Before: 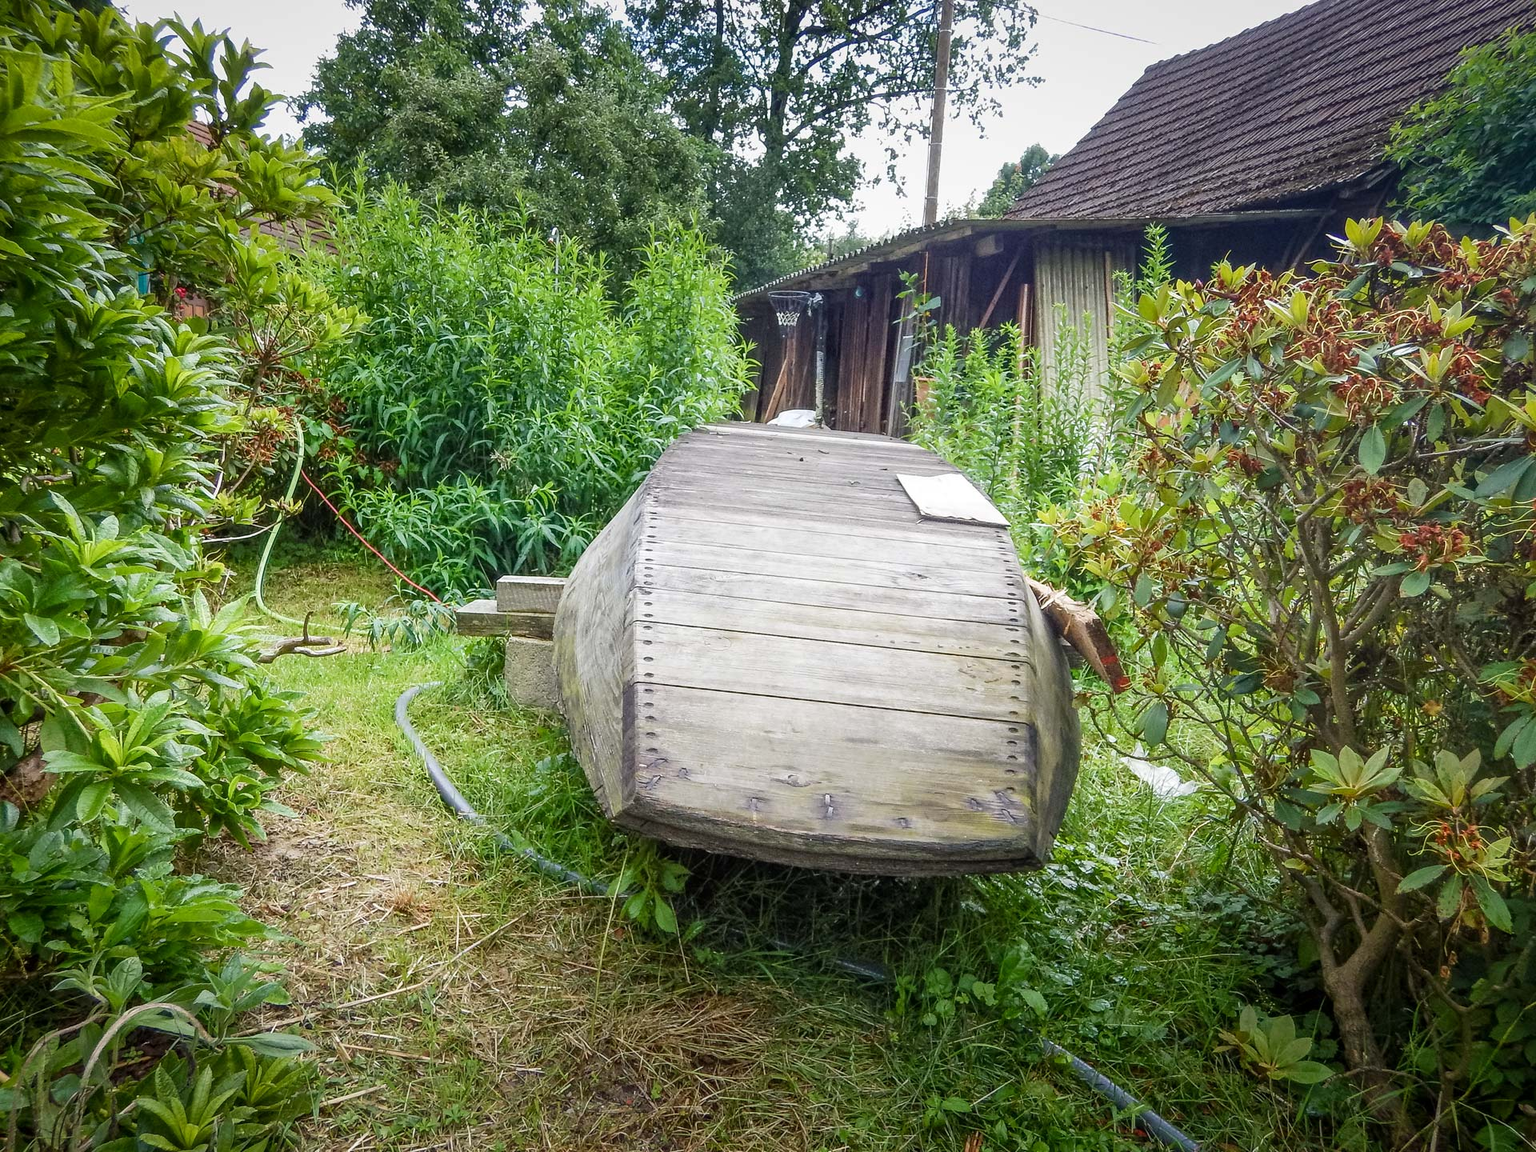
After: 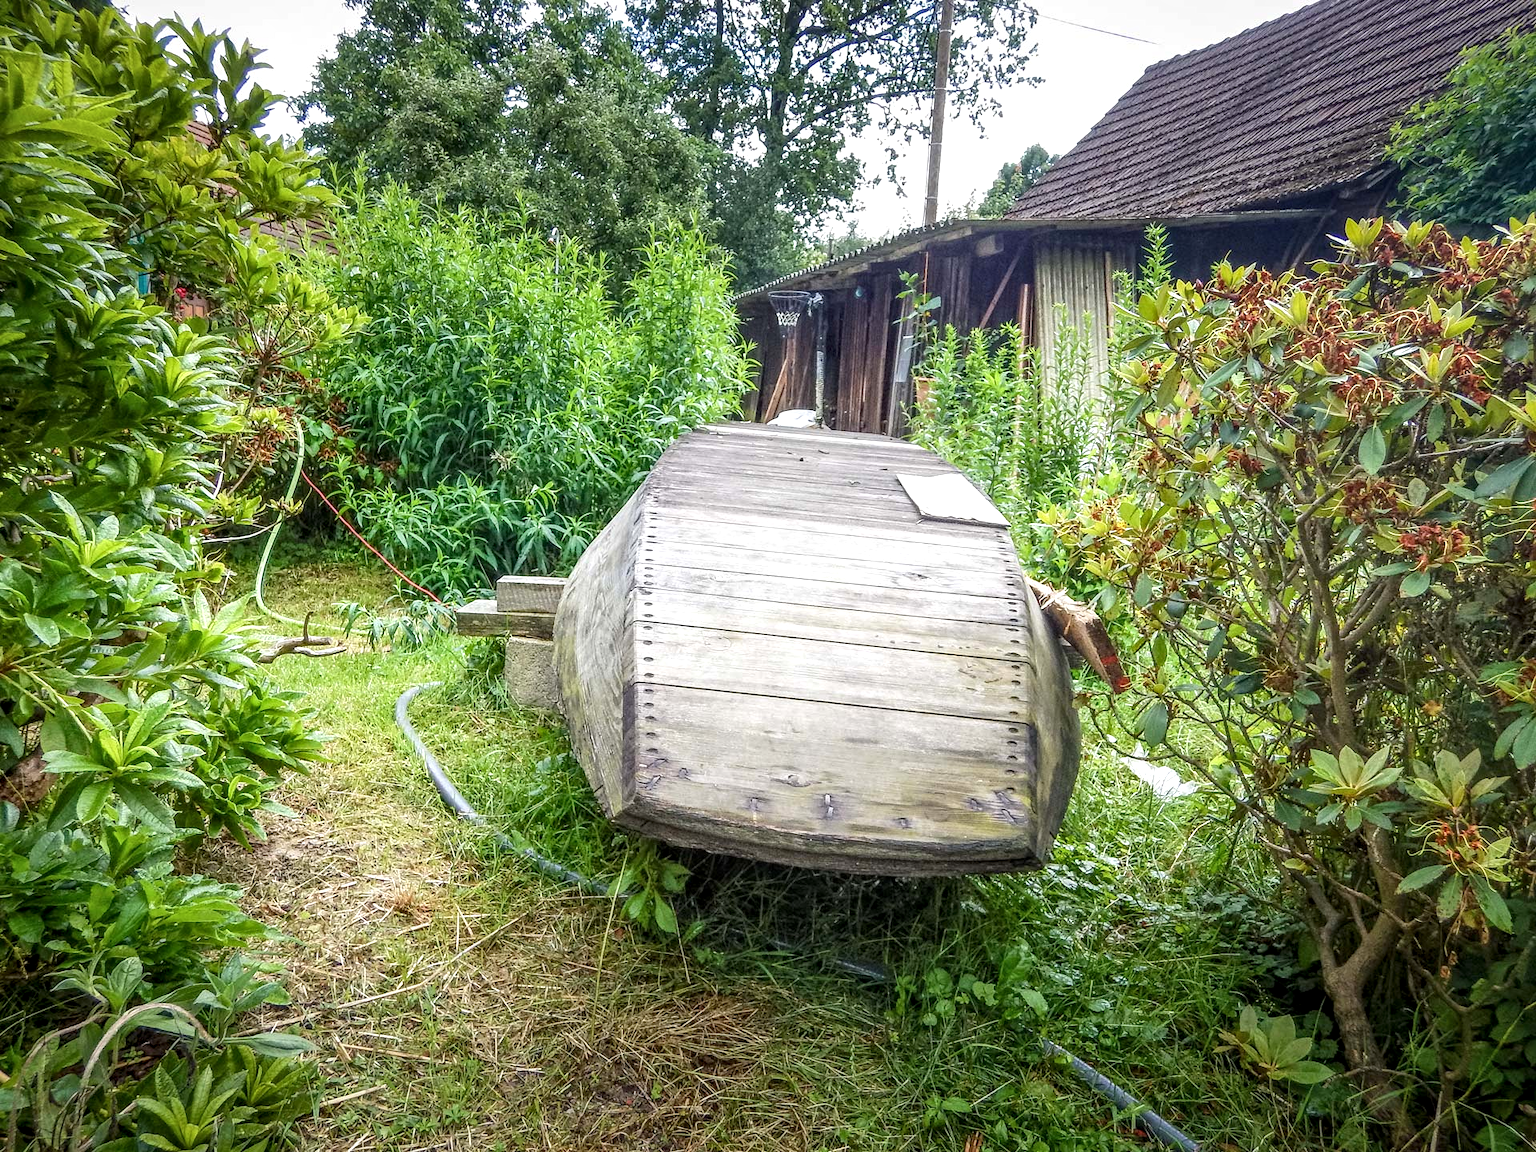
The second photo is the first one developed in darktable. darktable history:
exposure: black level correction 0, exposure 0.3 EV, compensate highlight preservation false
local contrast: detail 130%
